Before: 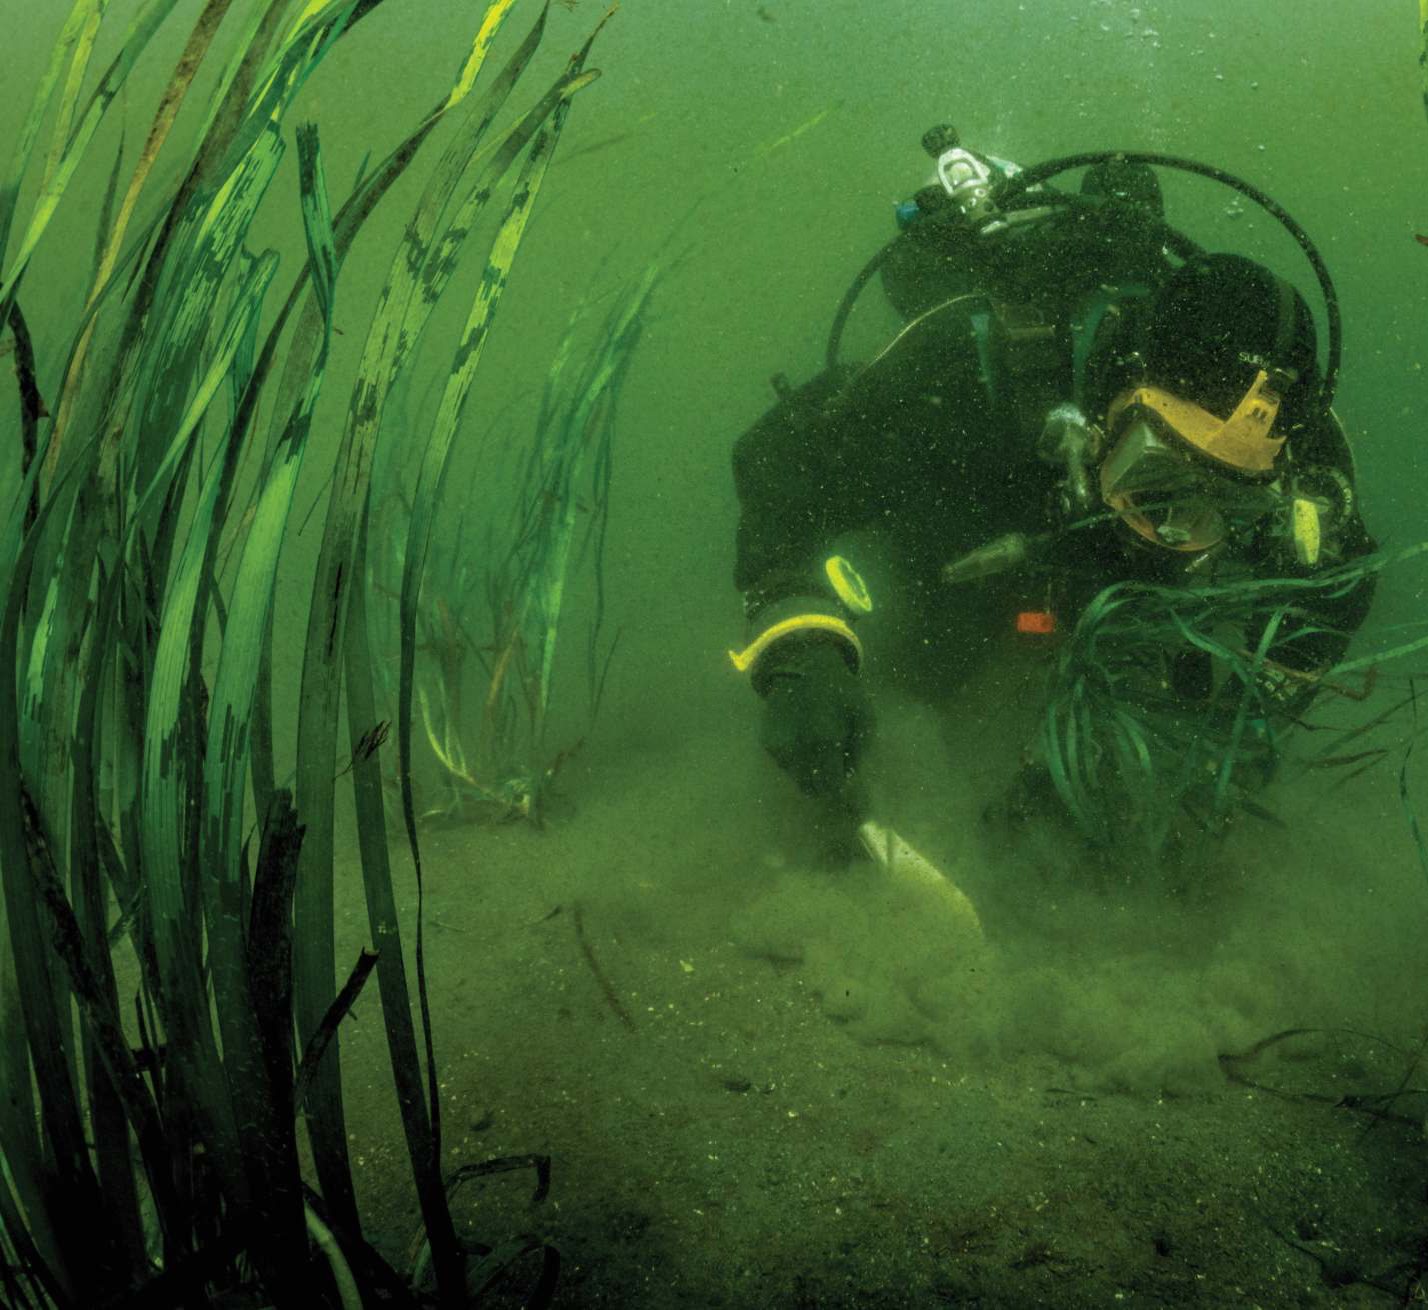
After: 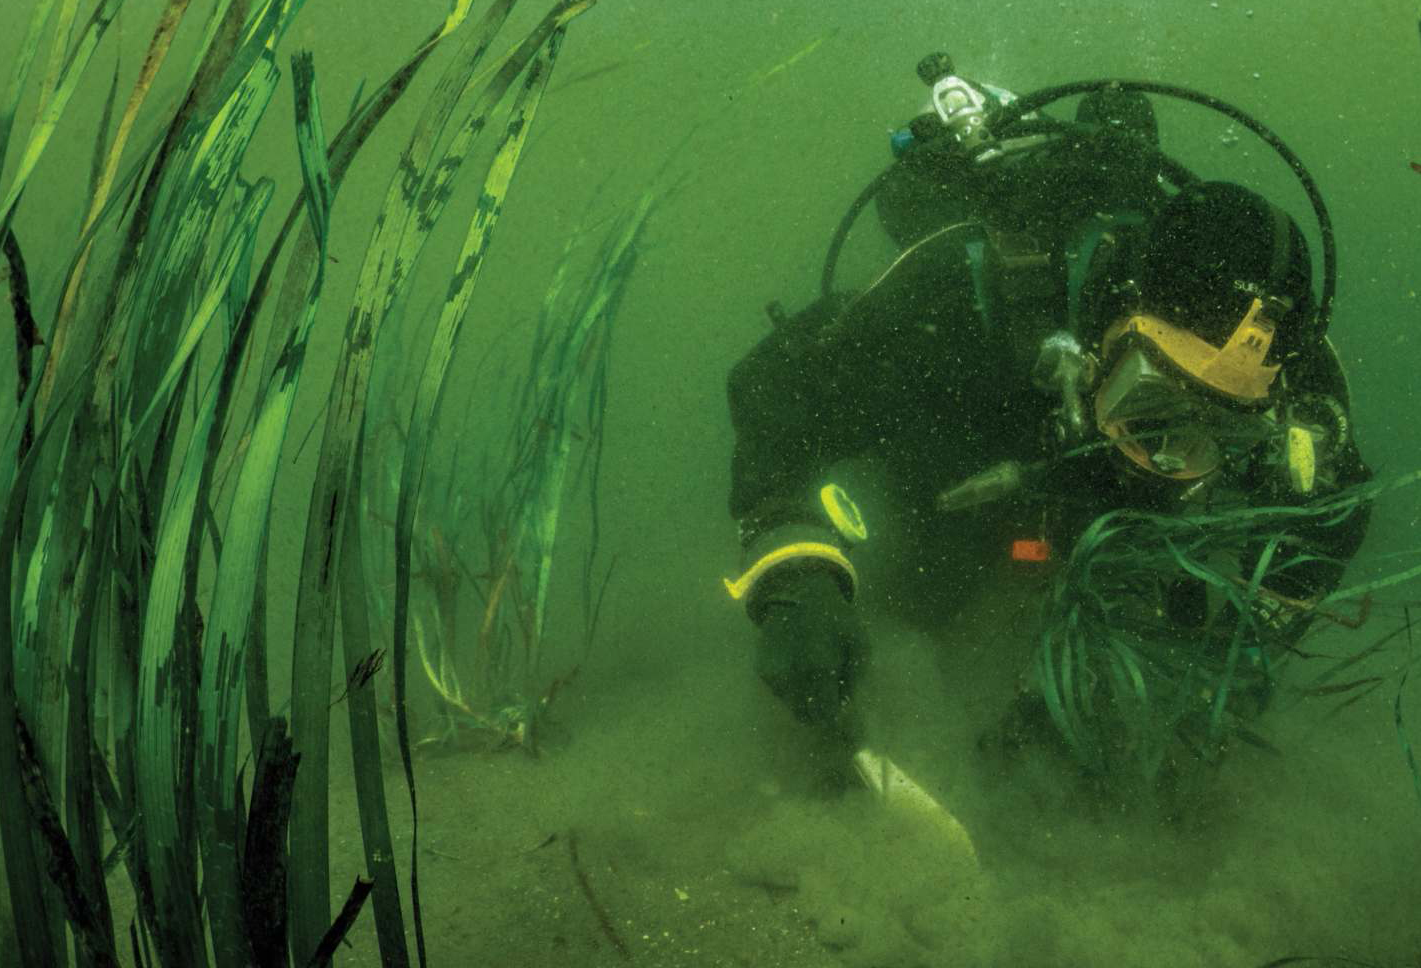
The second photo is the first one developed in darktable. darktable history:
crop: left 0.402%, top 5.545%, bottom 19.874%
